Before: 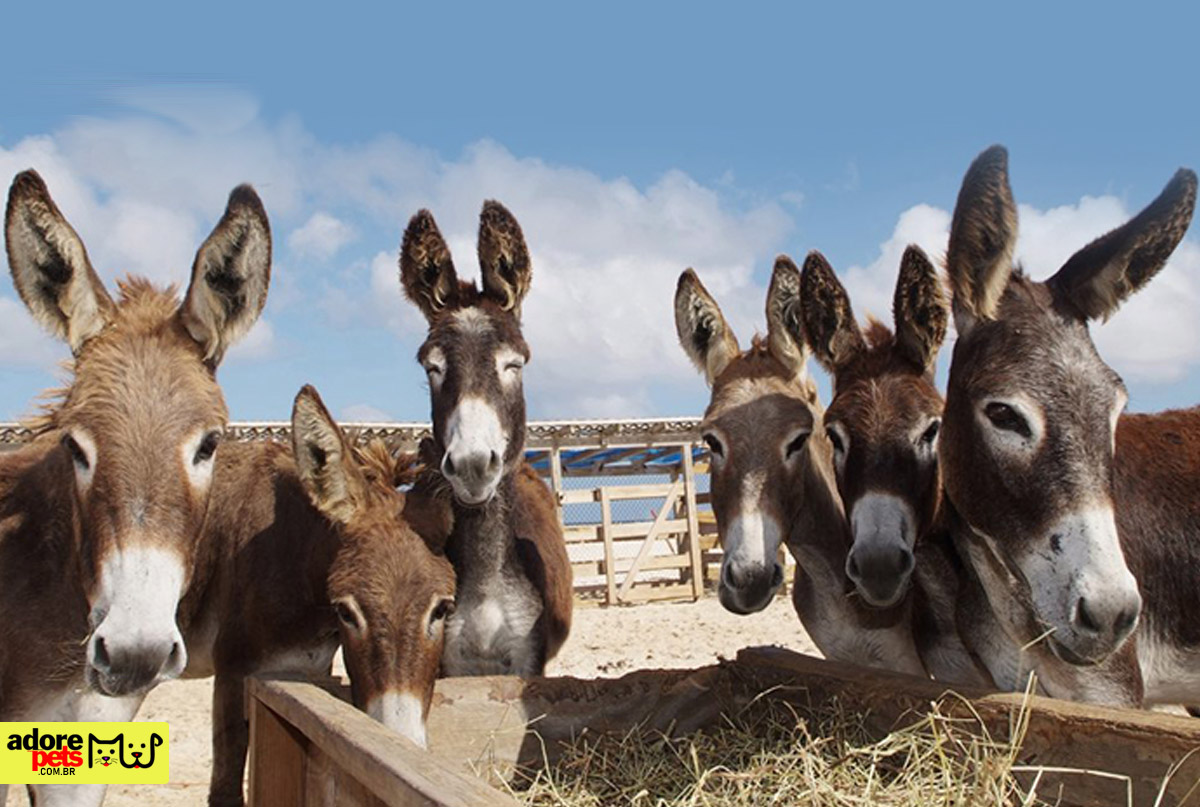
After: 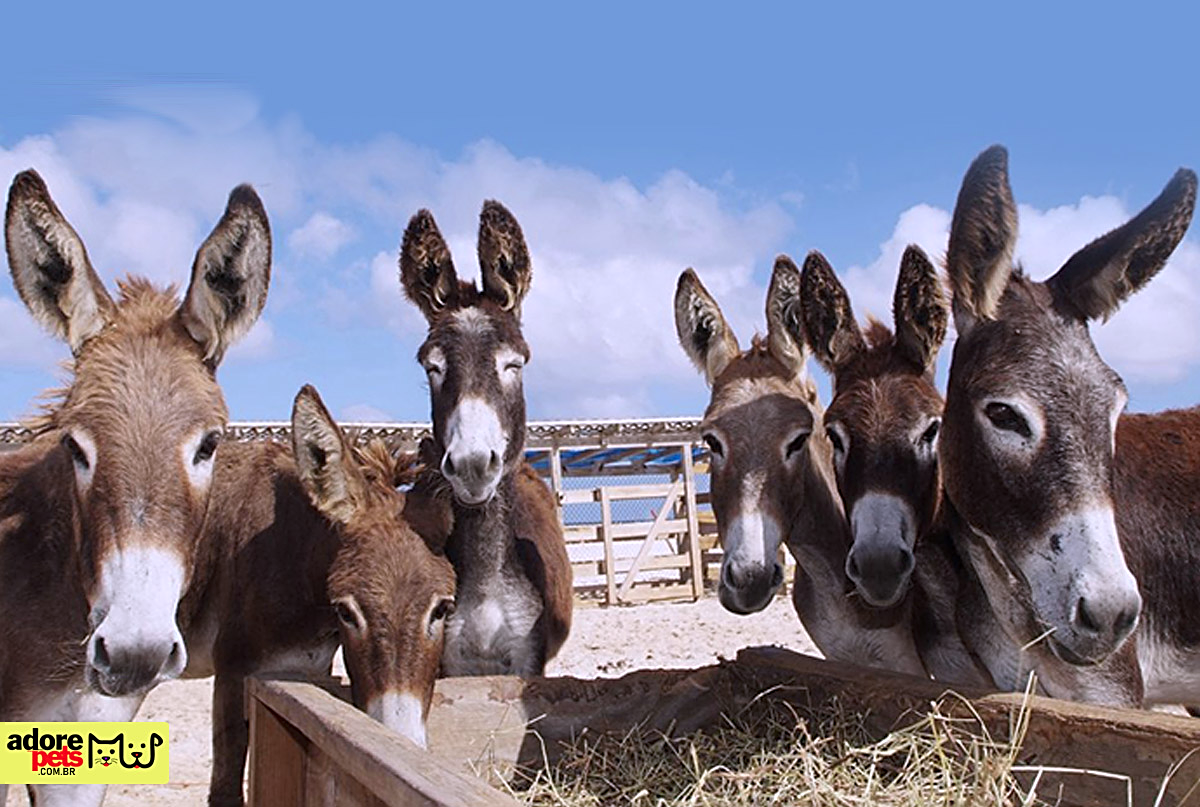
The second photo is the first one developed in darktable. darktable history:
color calibration: illuminant as shot in camera, x 0.363, y 0.385, temperature 4528.04 K
sharpen: on, module defaults
